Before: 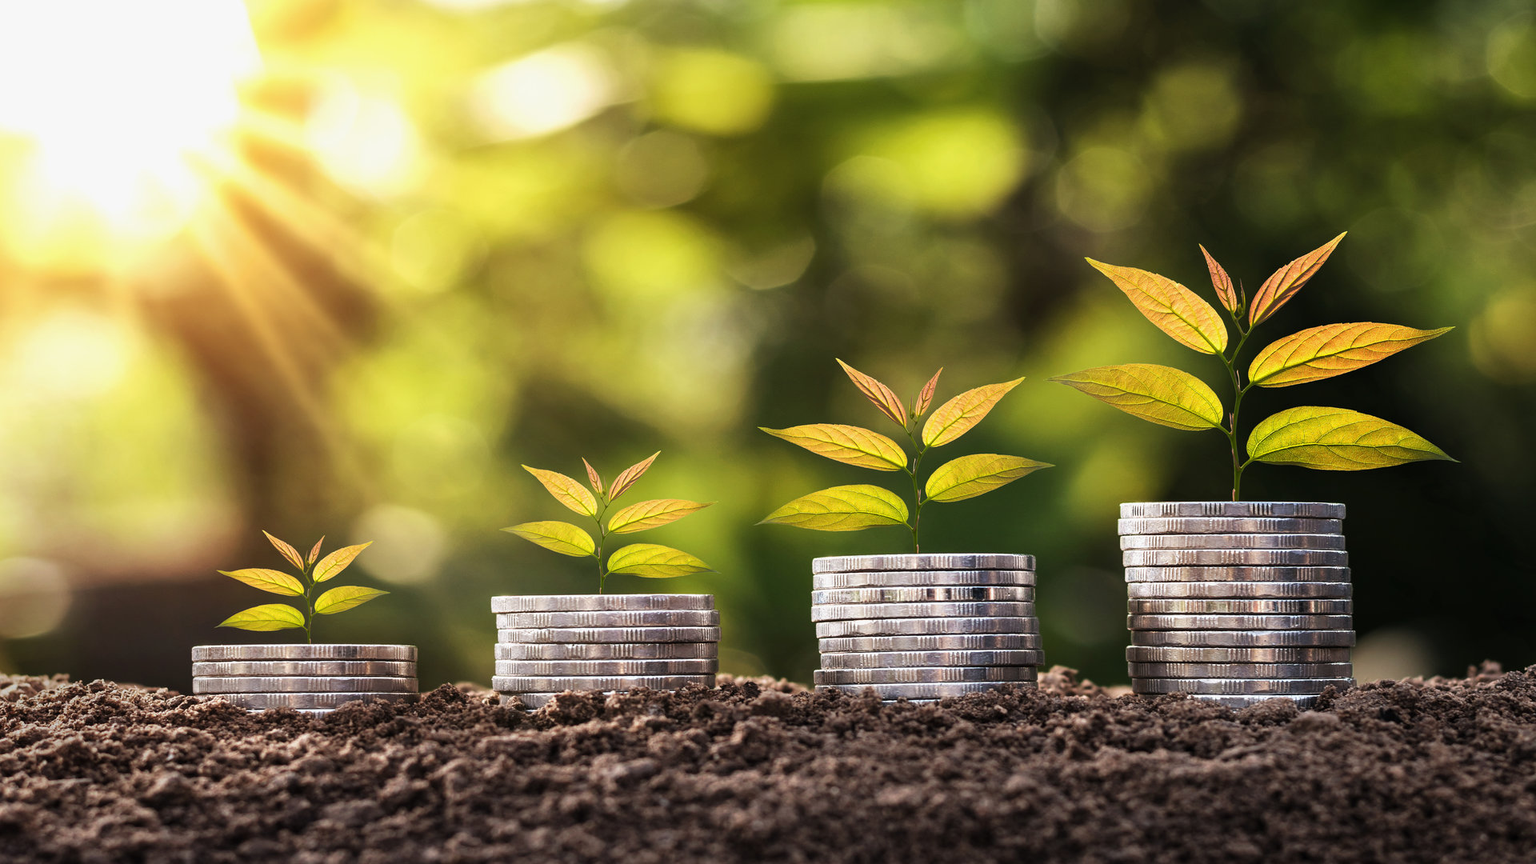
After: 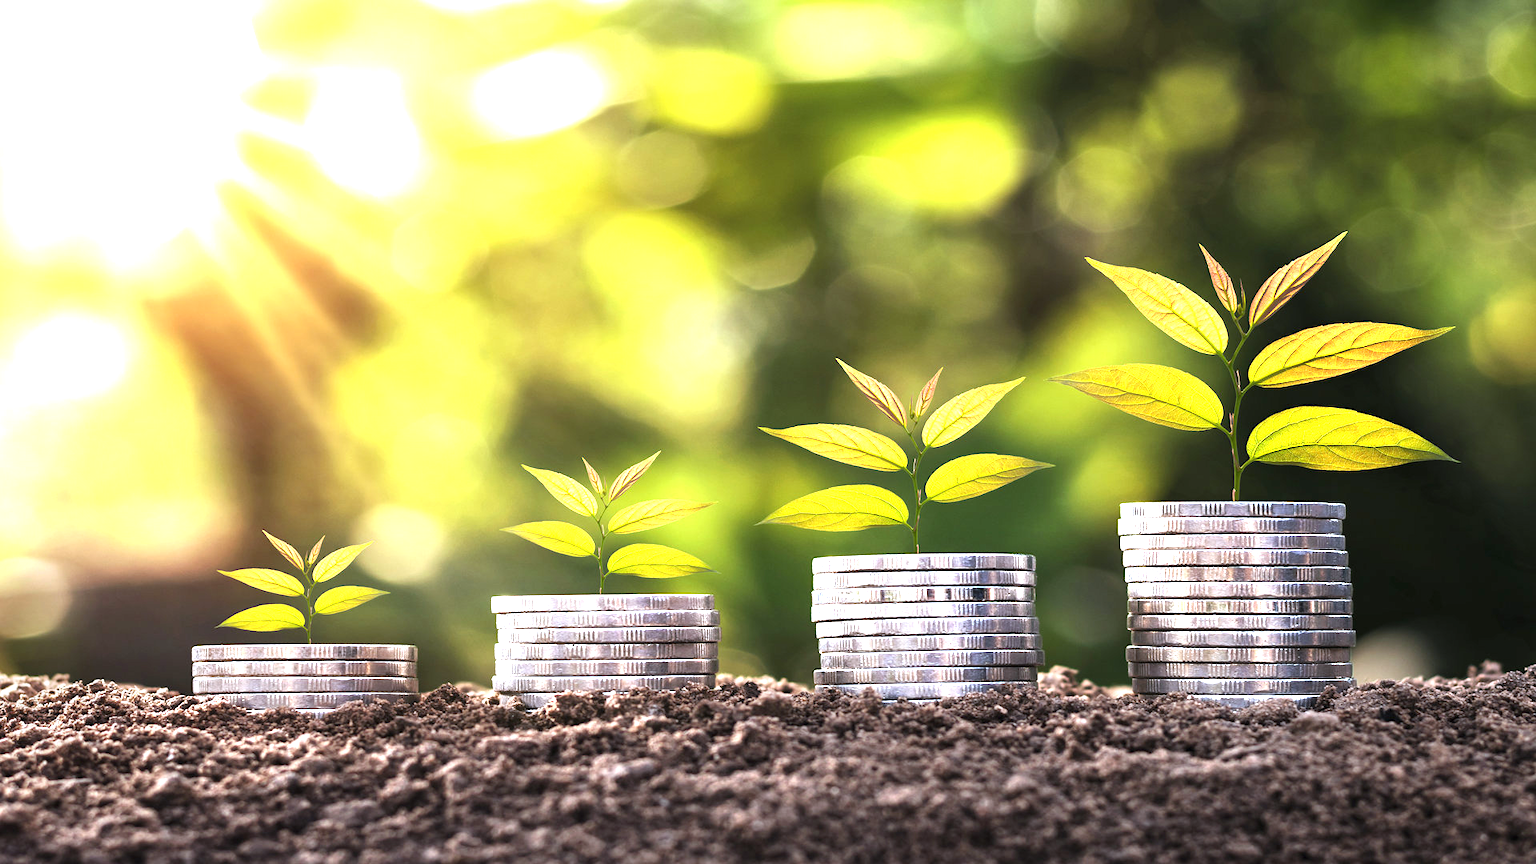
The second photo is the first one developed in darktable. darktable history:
exposure: black level correction 0, exposure 1.2 EV, compensate highlight preservation false
white balance: red 0.954, blue 1.079
